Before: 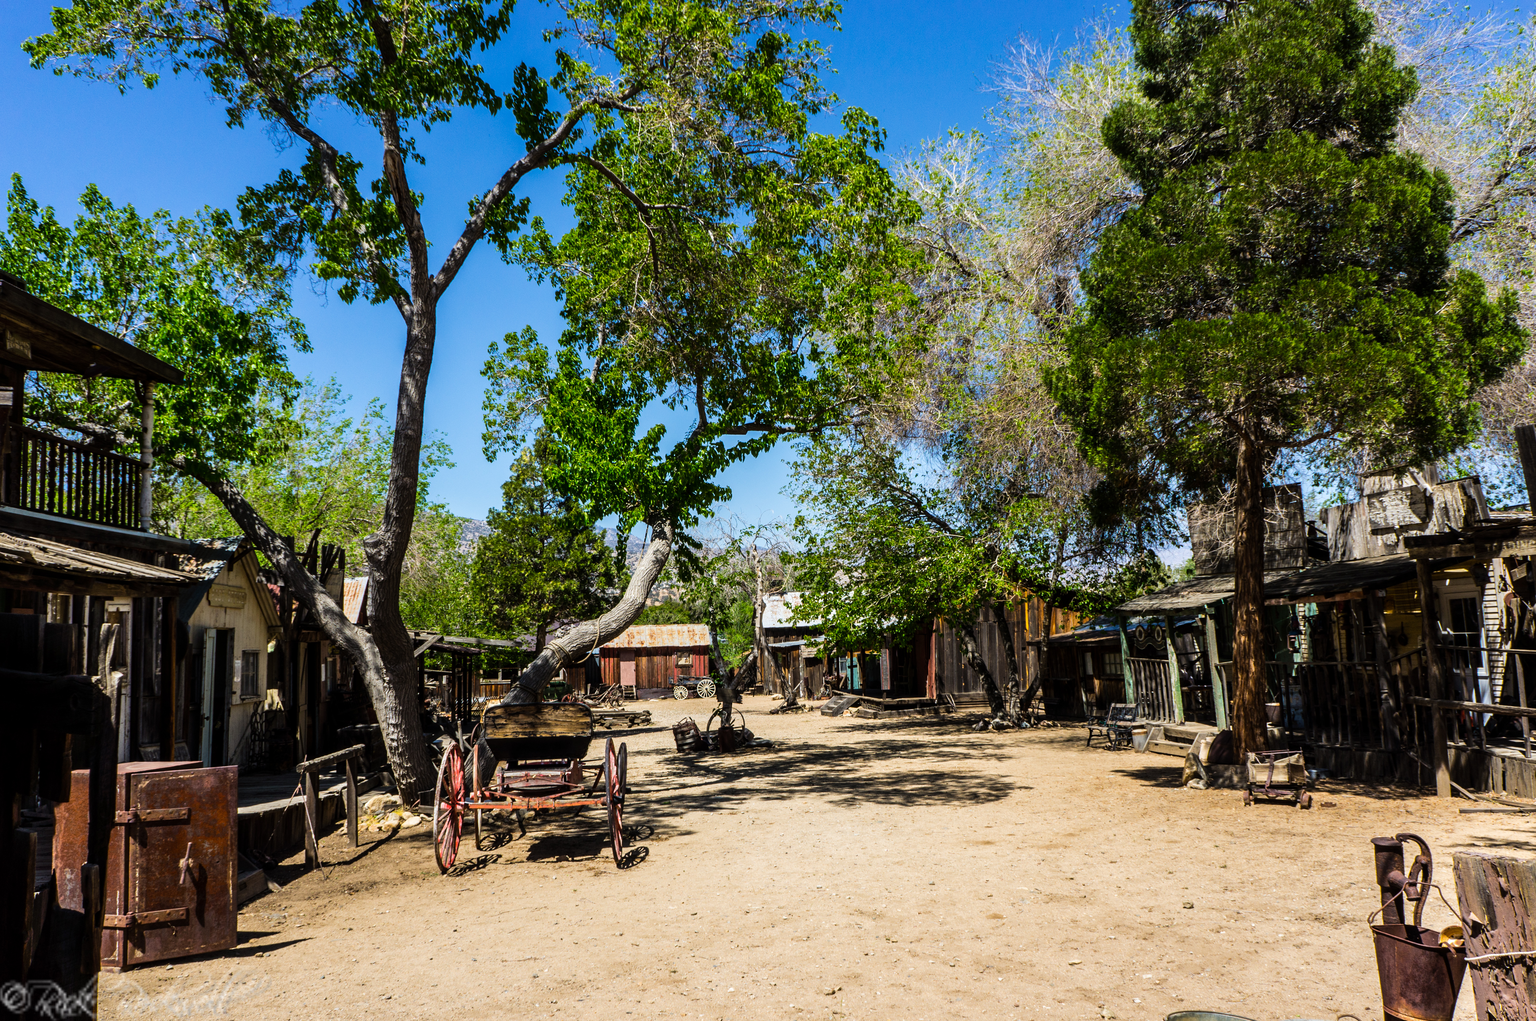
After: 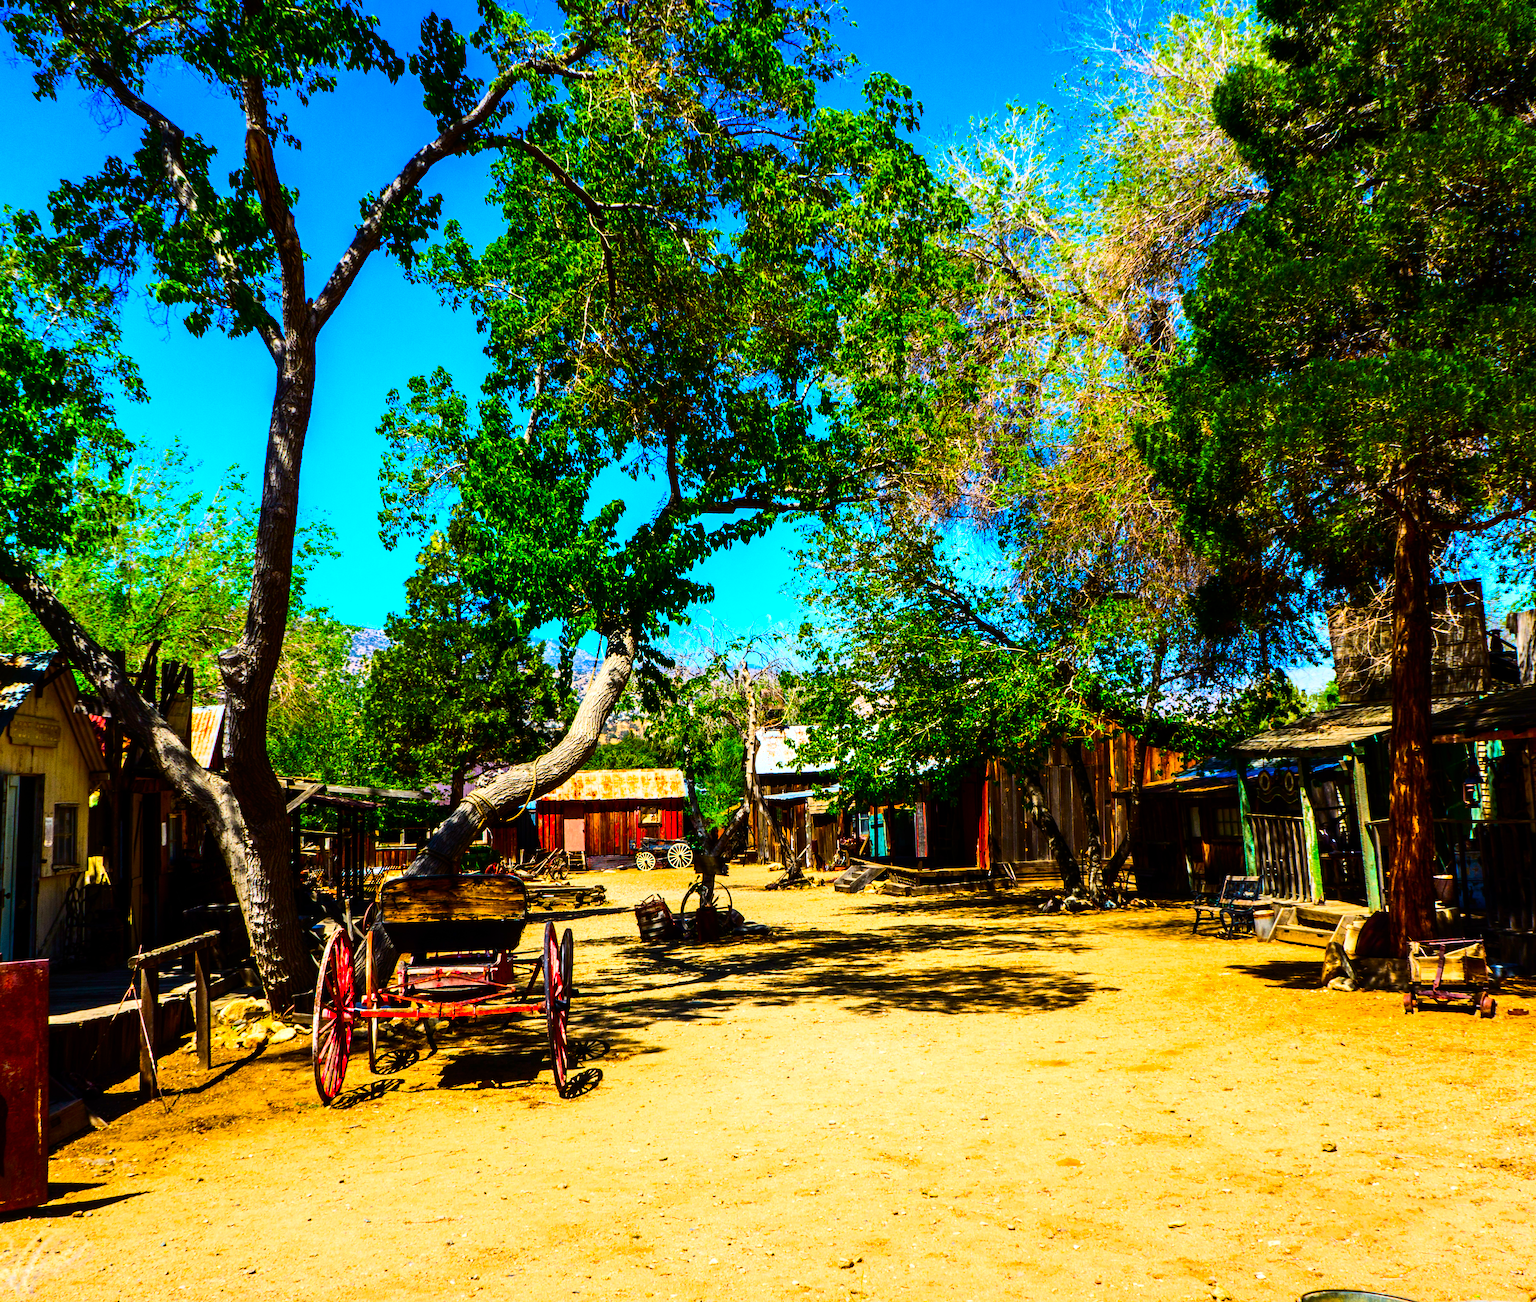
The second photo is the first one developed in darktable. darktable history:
contrast brightness saturation: contrast 0.26, brightness 0.02, saturation 0.87
color balance rgb: linear chroma grading › global chroma 50%, perceptual saturation grading › global saturation 2.34%, global vibrance 6.64%, contrast 12.71%, saturation formula JzAzBz (2021)
crop and rotate: left 13.15%, top 5.251%, right 12.609%
